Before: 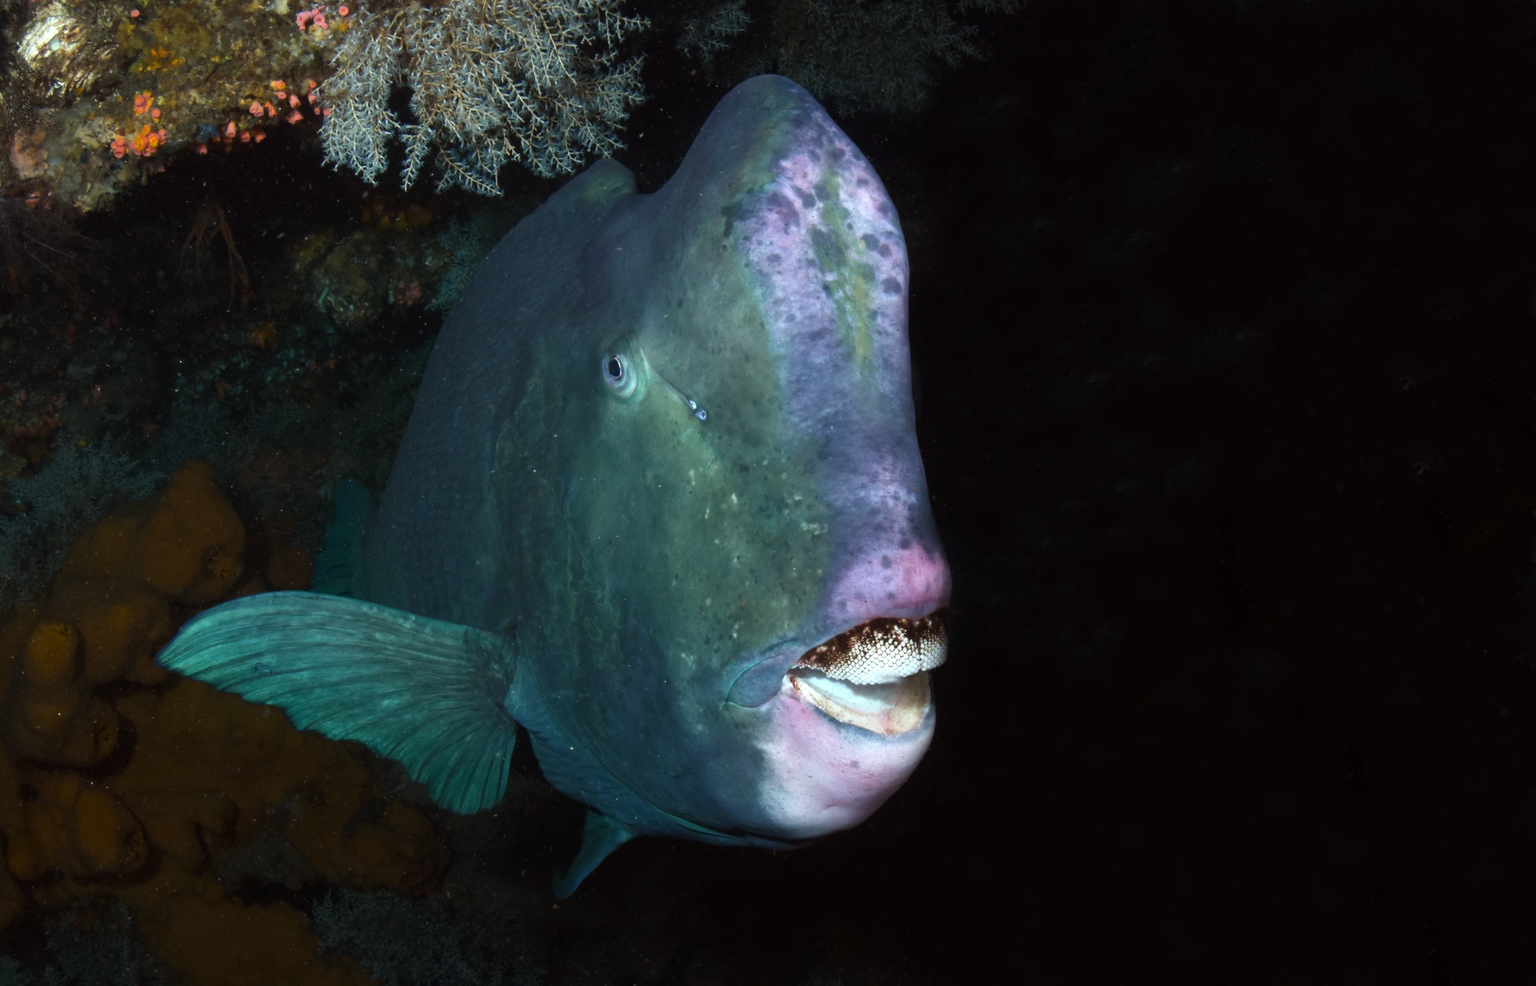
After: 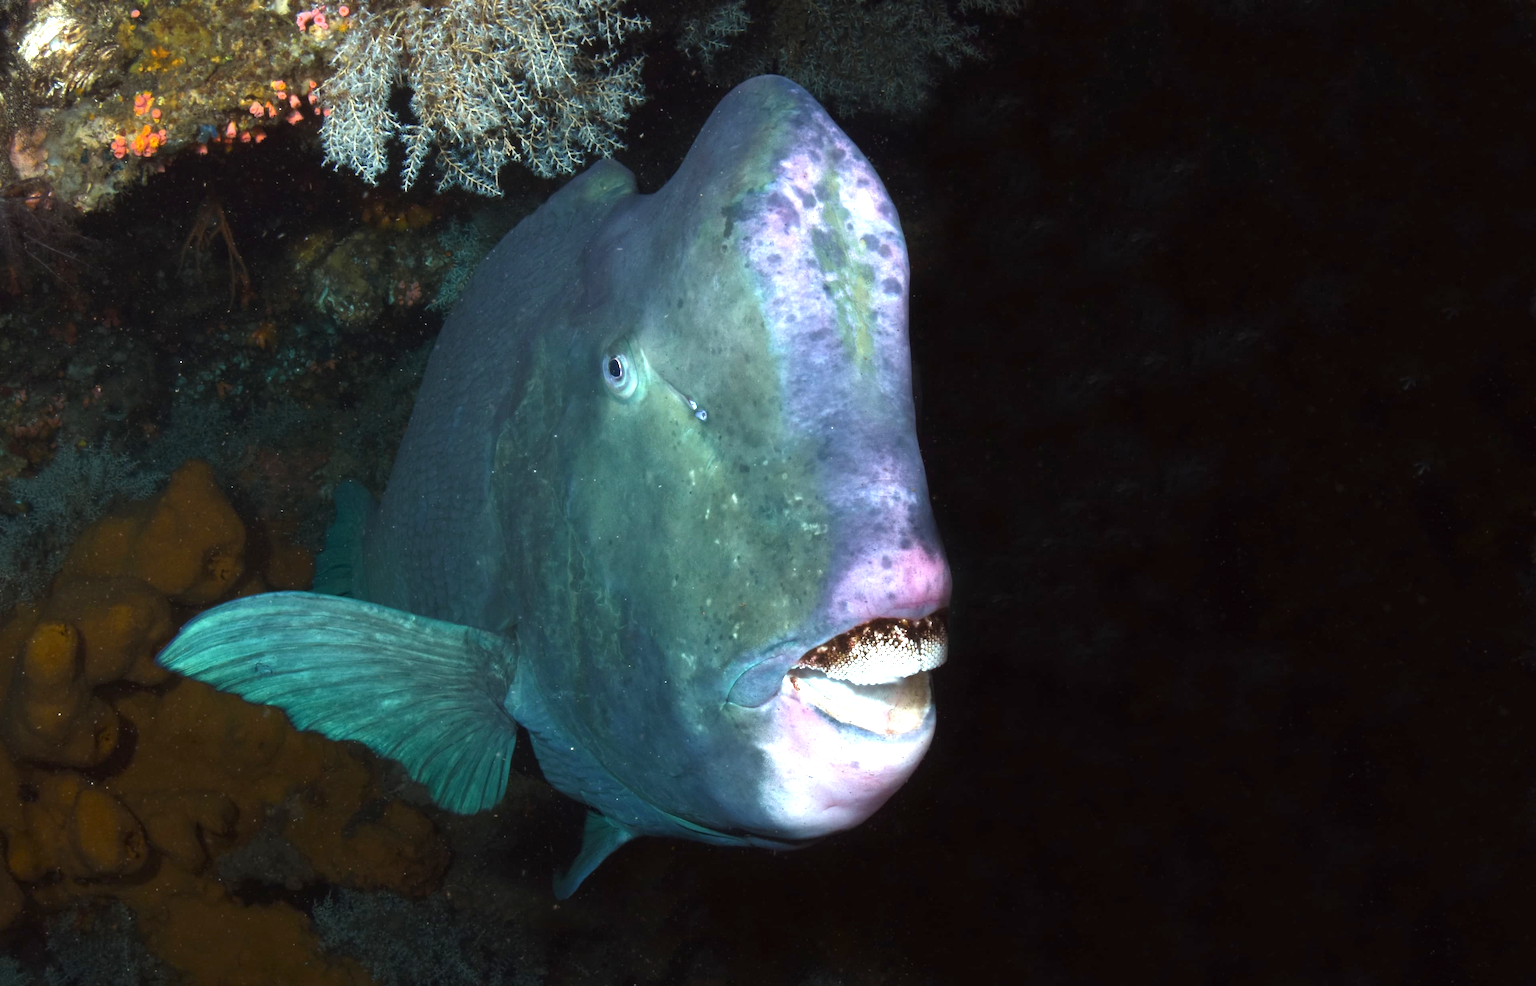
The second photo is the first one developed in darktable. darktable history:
exposure: exposure 0.947 EV, compensate exposure bias true, compensate highlight preservation false
